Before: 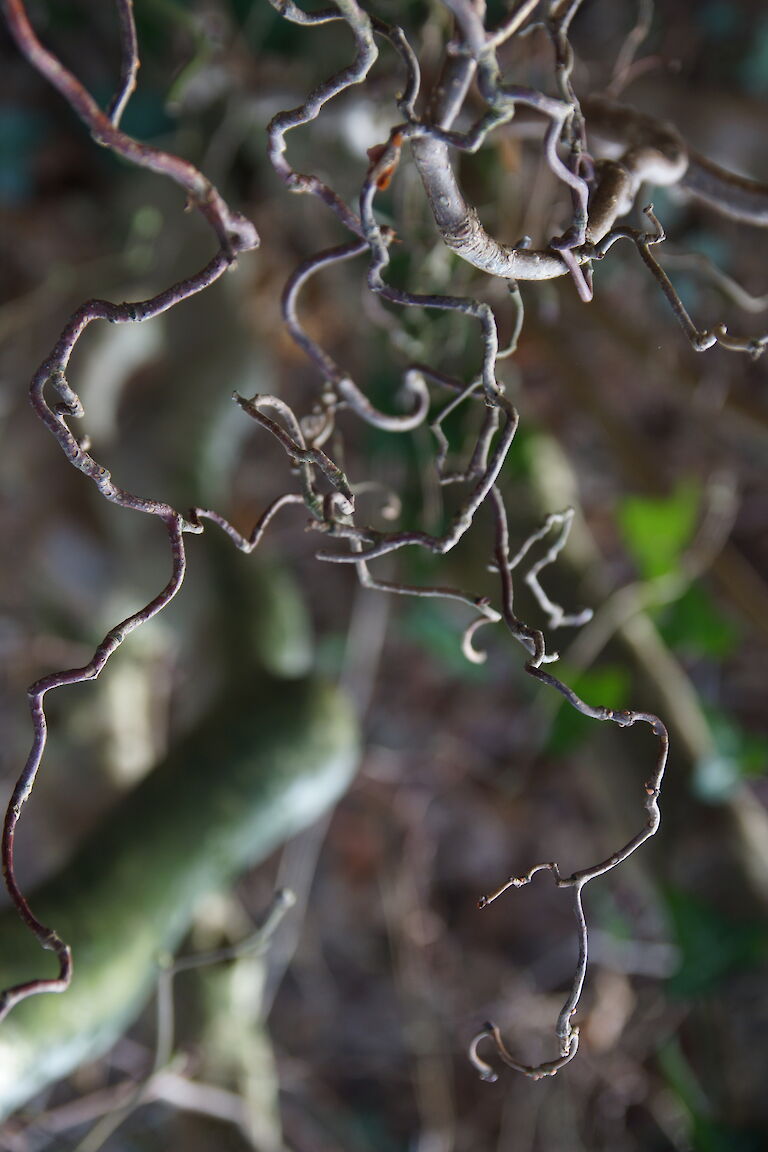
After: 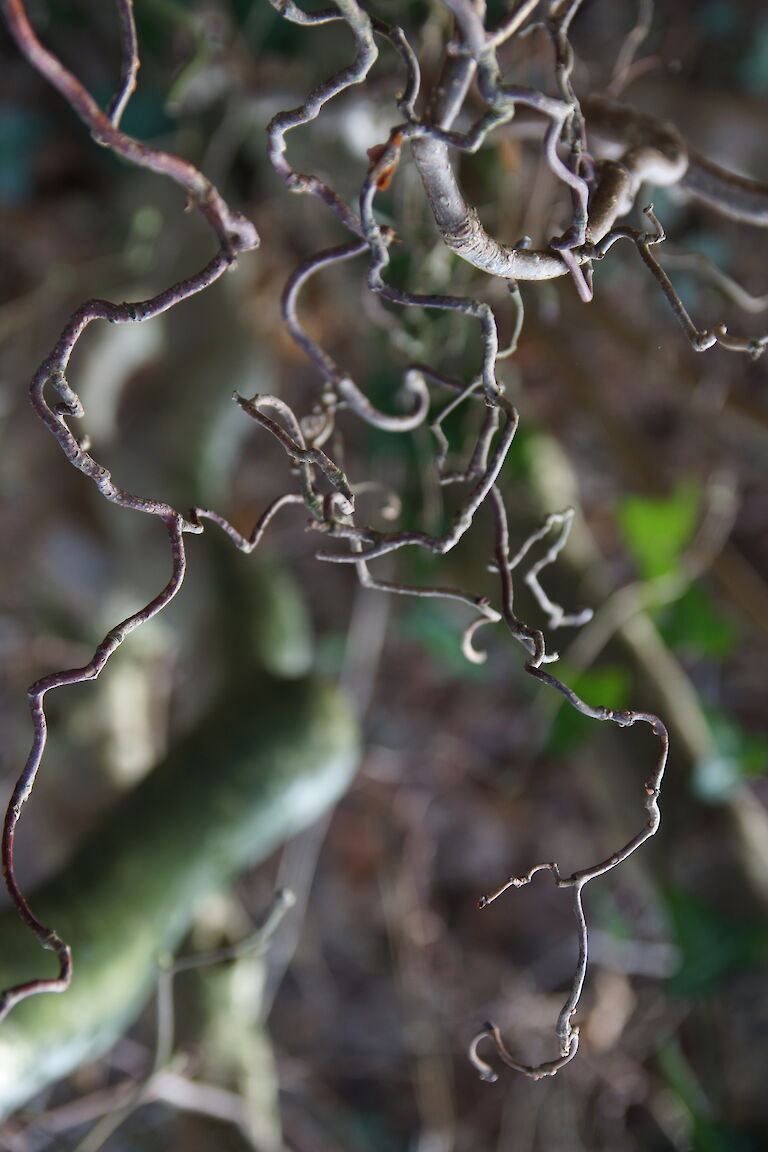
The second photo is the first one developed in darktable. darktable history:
shadows and highlights: radius 126.45, shadows 30.26, highlights -30.6, low approximation 0.01, soften with gaussian
